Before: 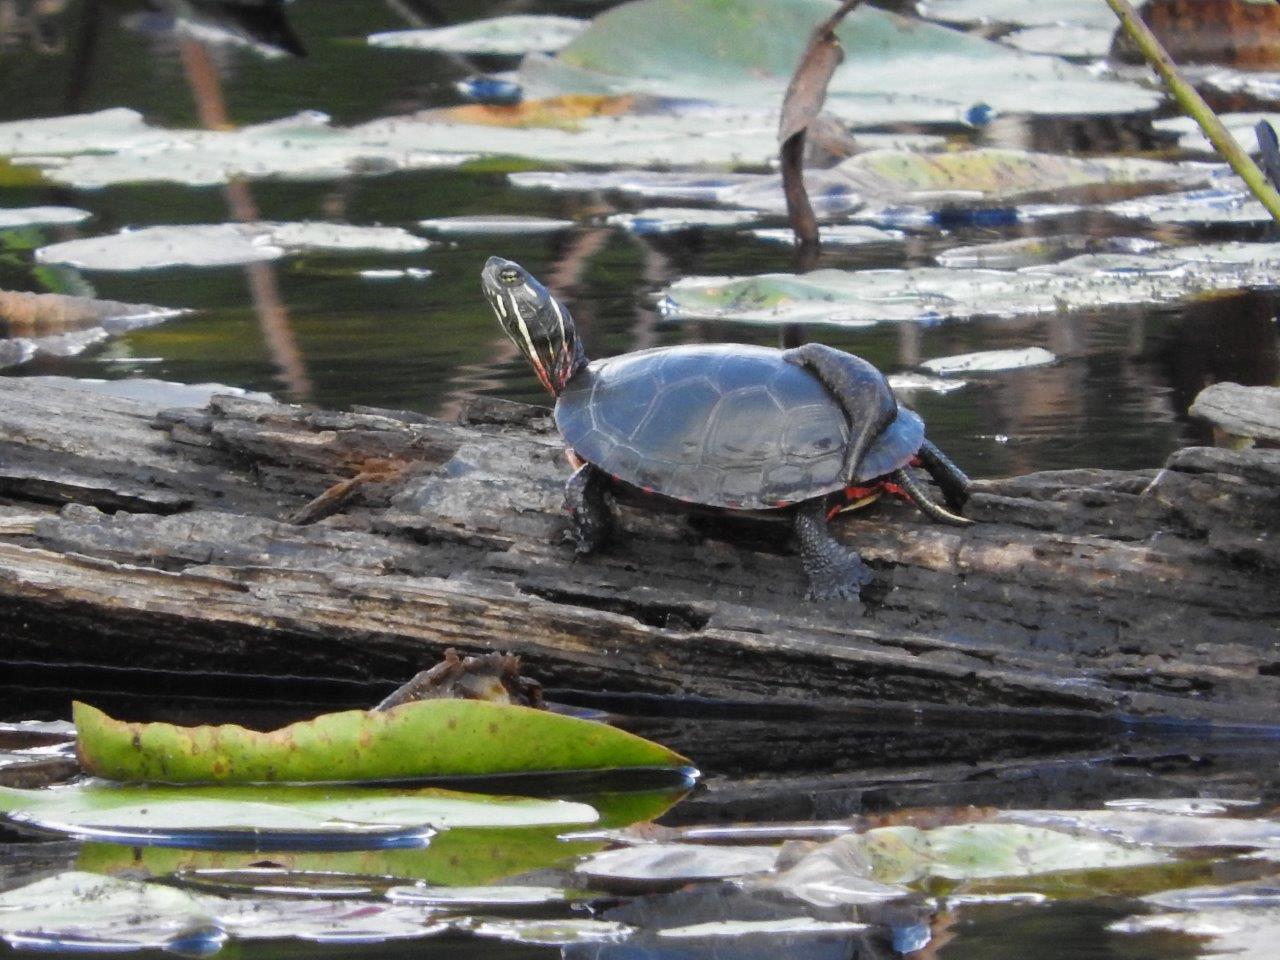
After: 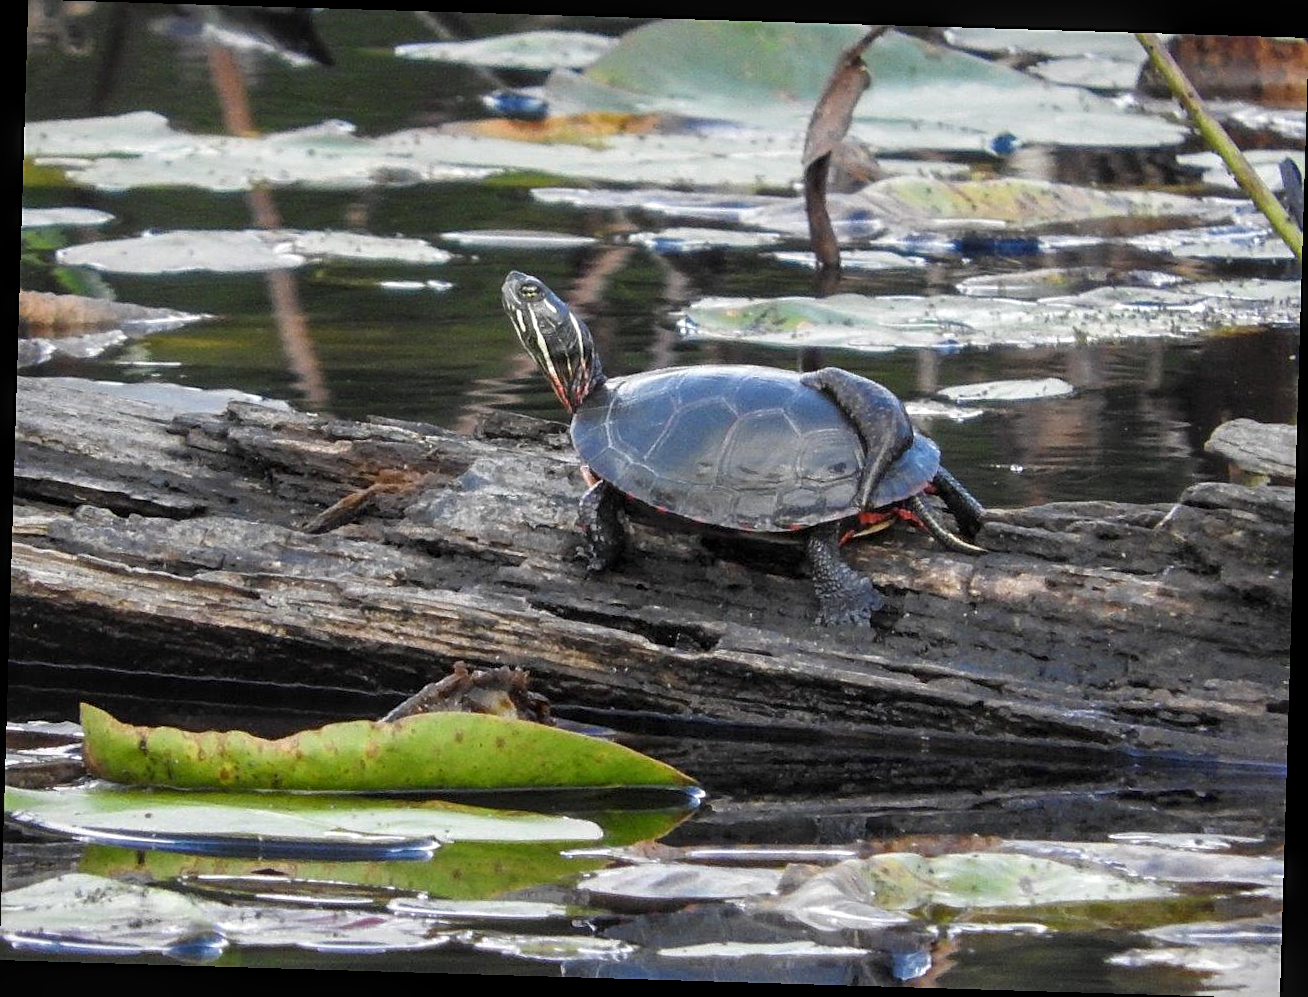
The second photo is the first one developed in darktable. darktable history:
sharpen: radius 1.967
local contrast: on, module defaults
rotate and perspective: rotation 1.72°, automatic cropping off
